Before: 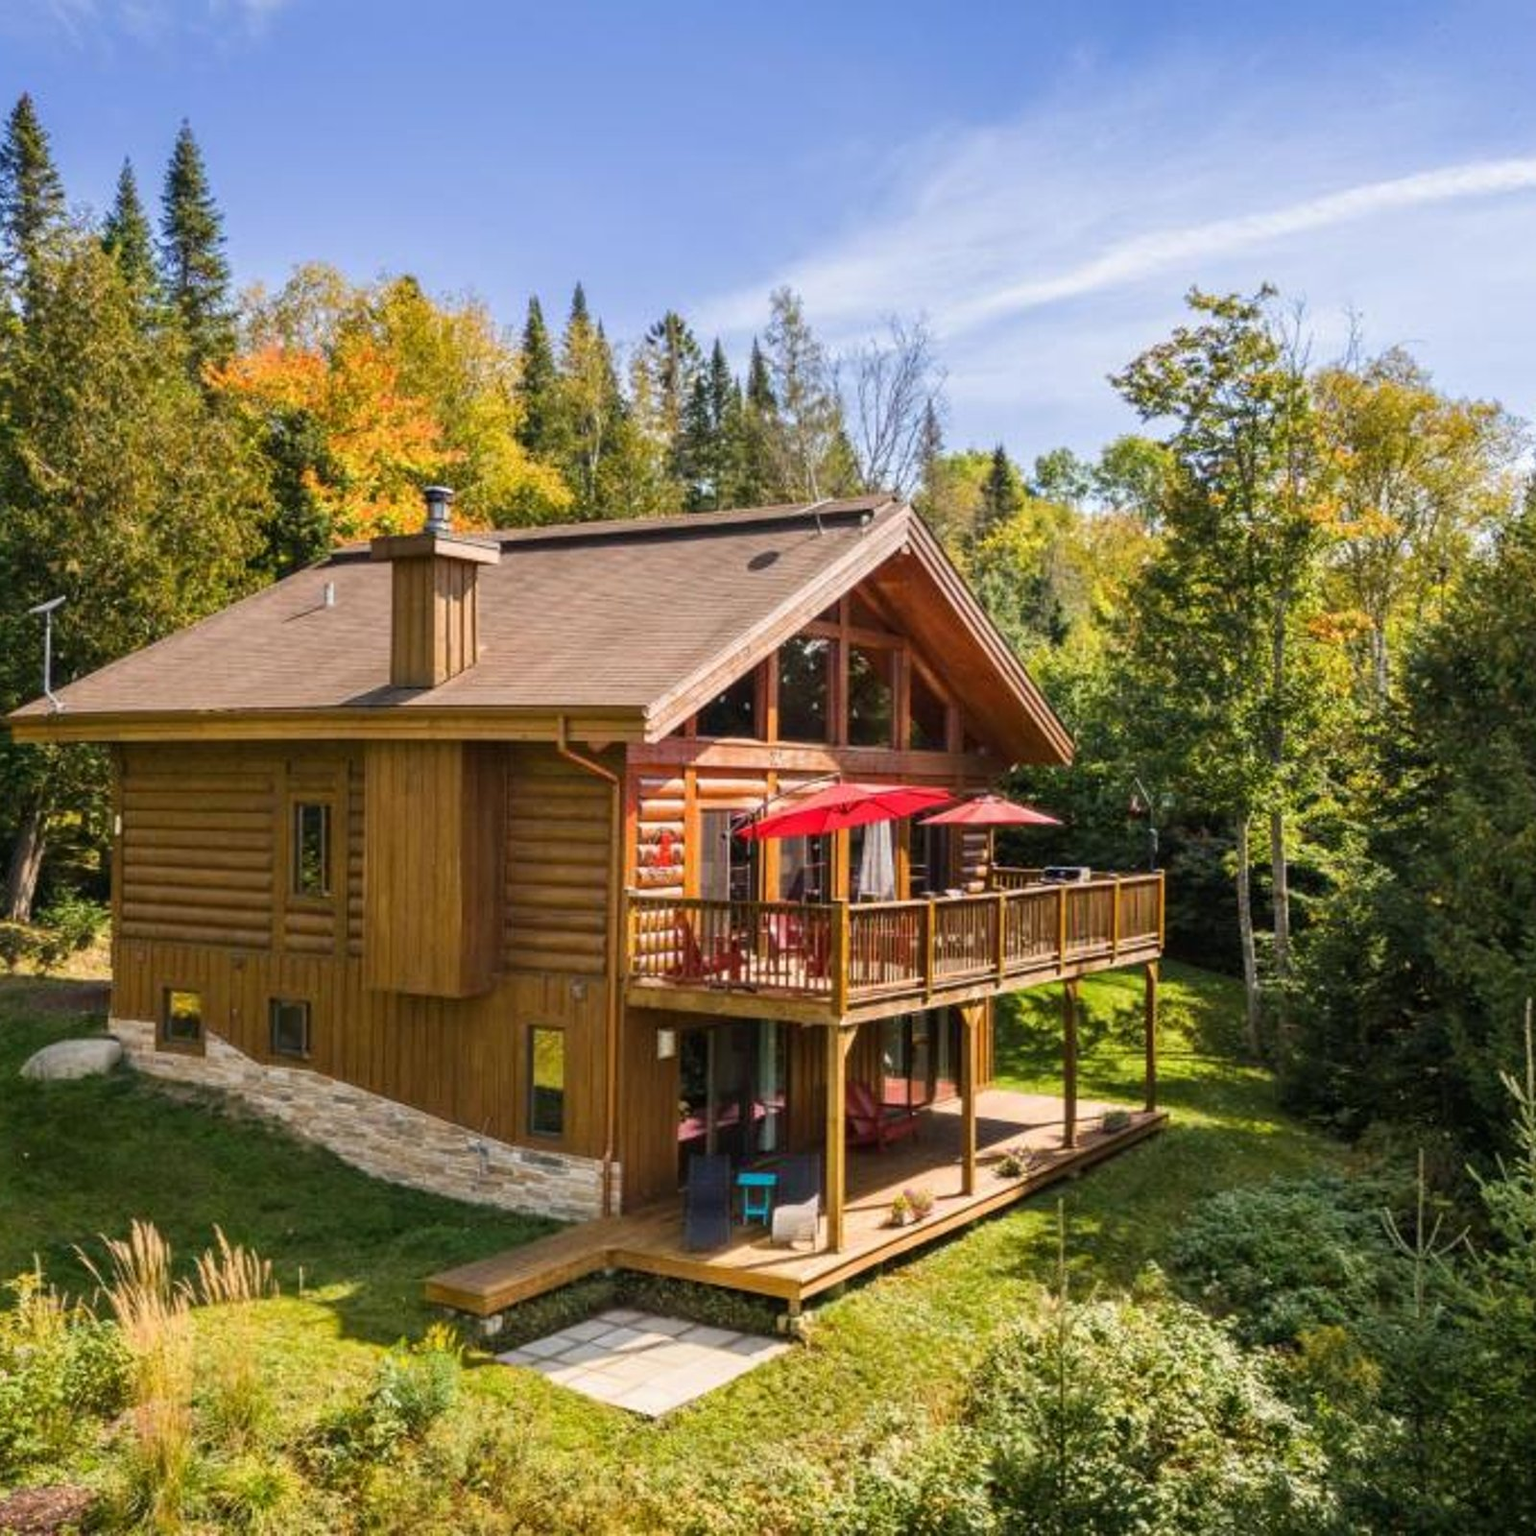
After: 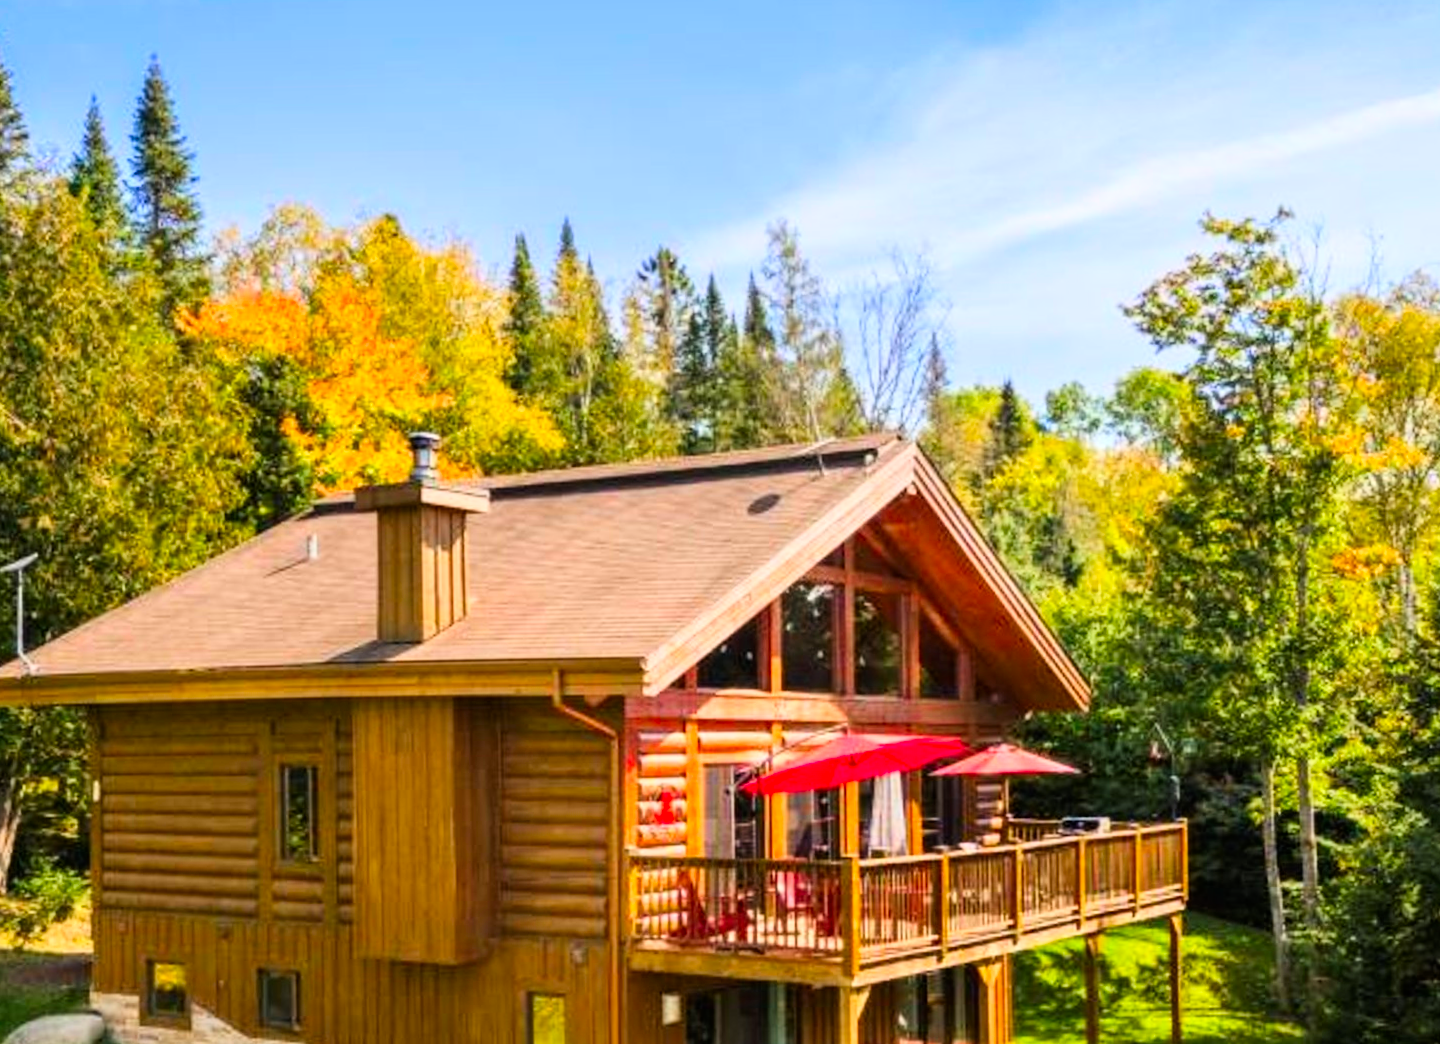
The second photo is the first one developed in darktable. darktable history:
tone curve: curves: ch0 [(0, 0) (0.004, 0.001) (0.133, 0.132) (0.325, 0.395) (0.455, 0.565) (0.832, 0.925) (1, 1)], color space Lab, linked channels, preserve colors none
rotate and perspective: rotation -1°, crop left 0.011, crop right 0.989, crop top 0.025, crop bottom 0.975
crop: left 1.509%, top 3.452%, right 7.696%, bottom 28.452%
color correction: saturation 1.34
